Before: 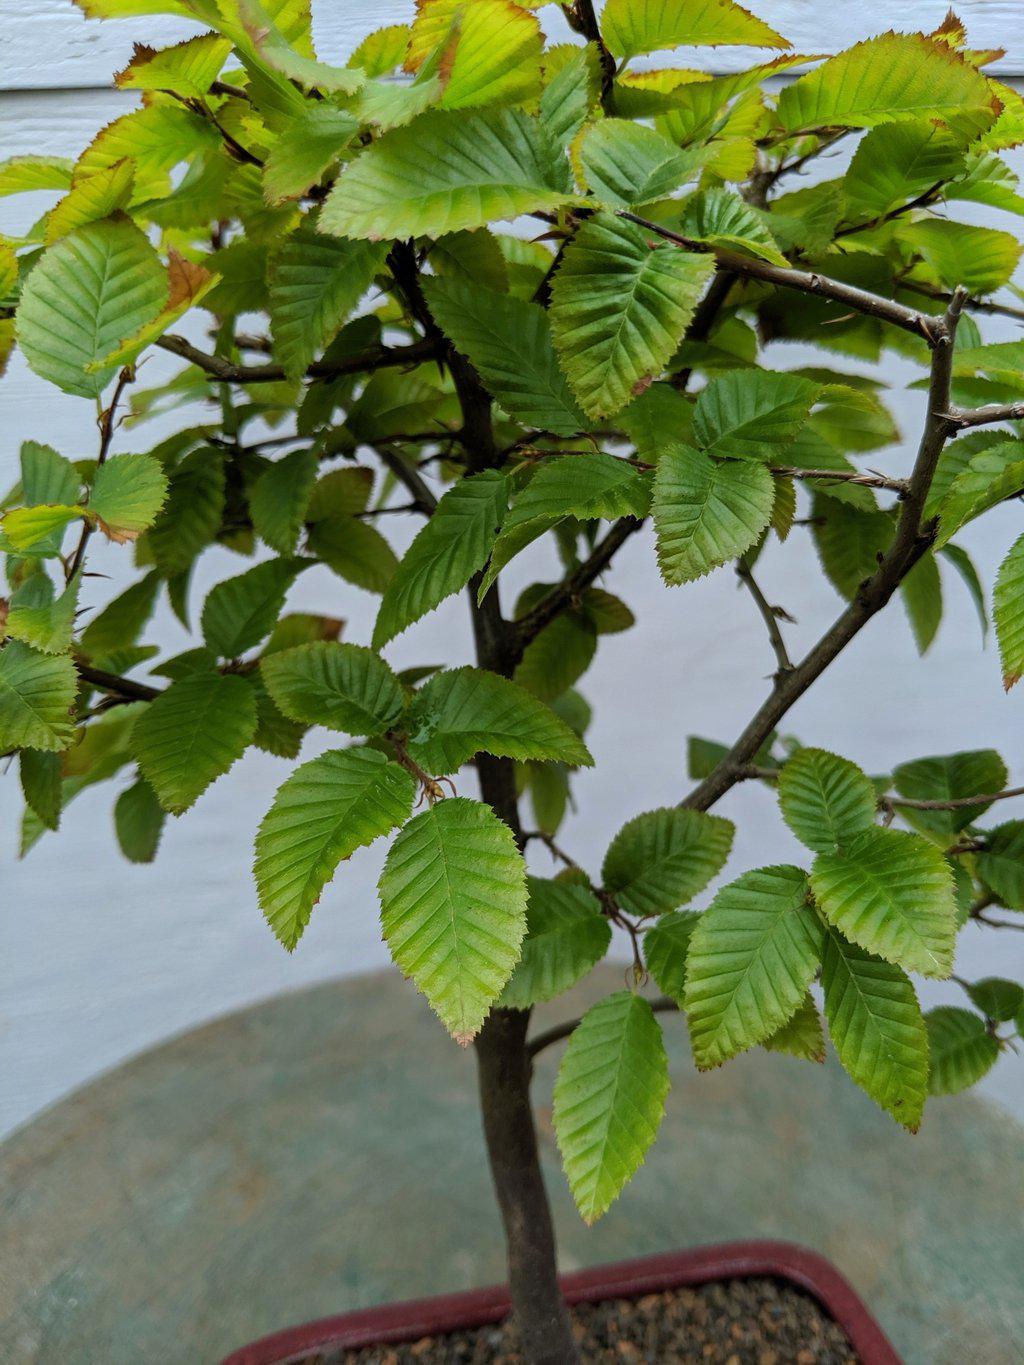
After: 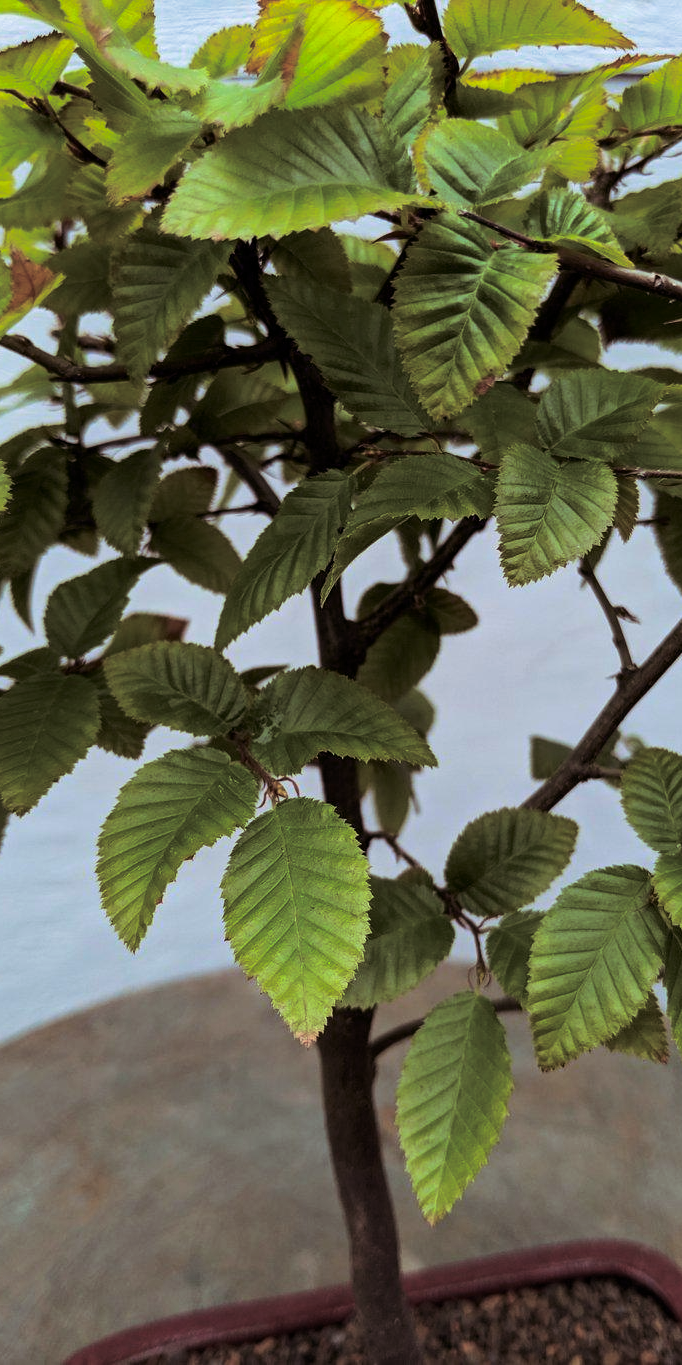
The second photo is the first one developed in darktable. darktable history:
crop: left 15.419%, right 17.914%
split-toning: shadows › saturation 0.24, highlights › hue 54°, highlights › saturation 0.24
contrast brightness saturation: contrast 0.16, saturation 0.32
